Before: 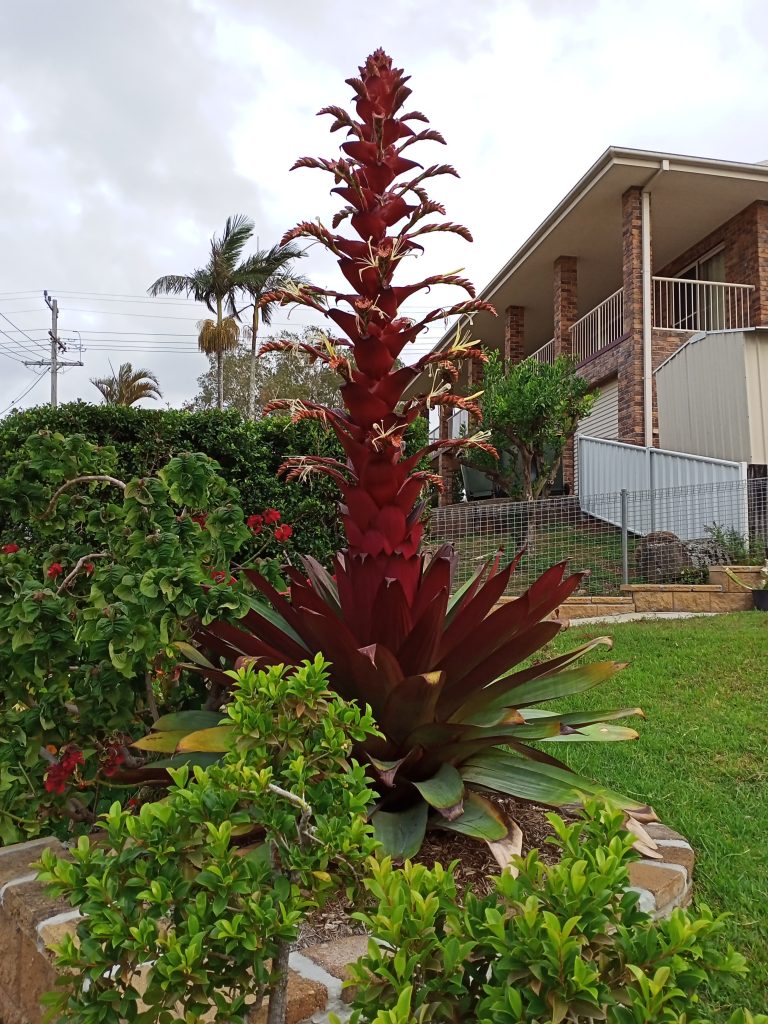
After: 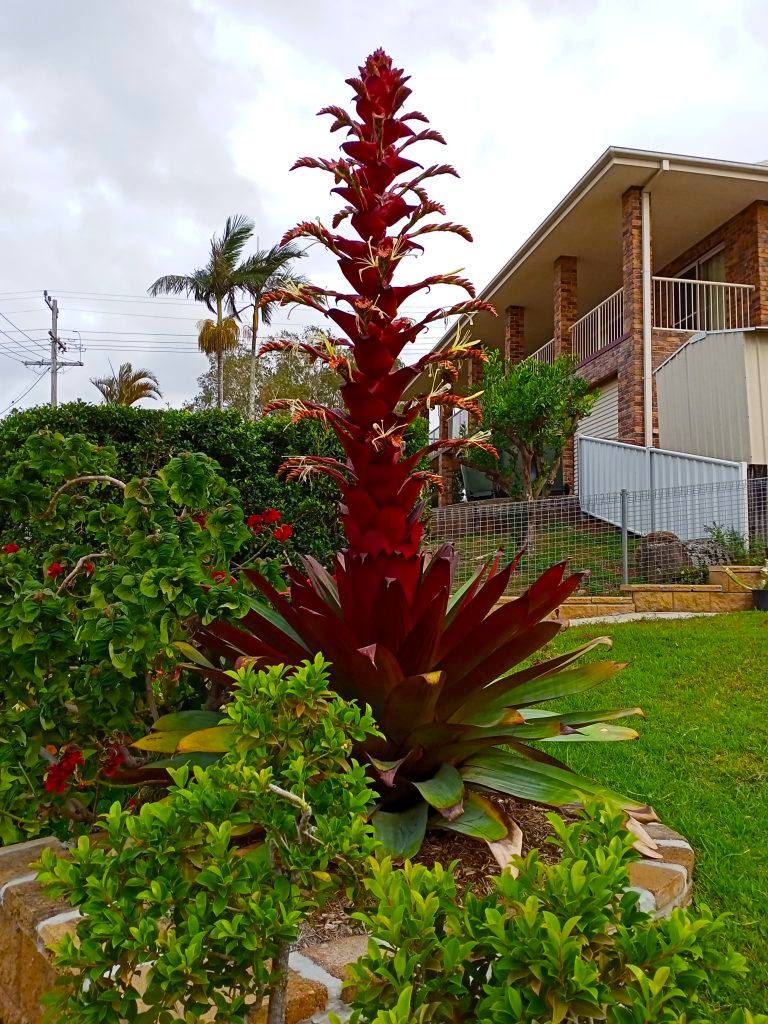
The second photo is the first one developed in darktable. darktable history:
color balance rgb: perceptual saturation grading › global saturation 20%, perceptual saturation grading › highlights 2.68%, perceptual saturation grading › shadows 50%
haze removal: compatibility mode true, adaptive false
